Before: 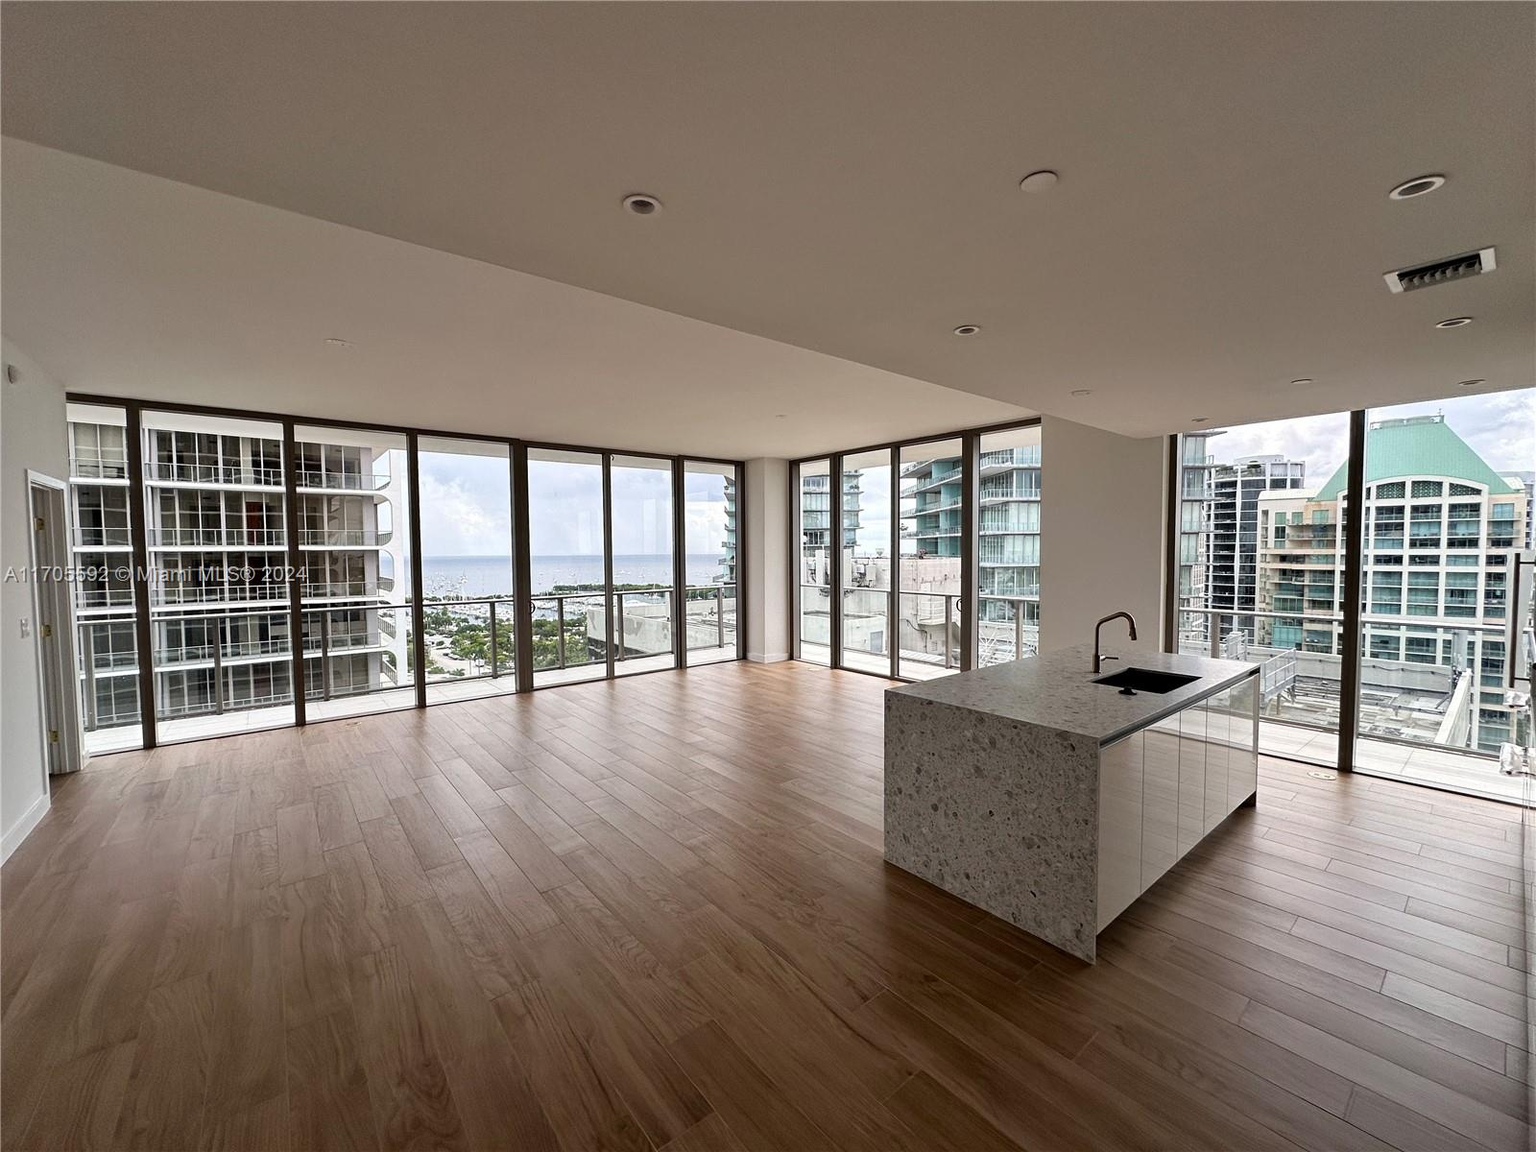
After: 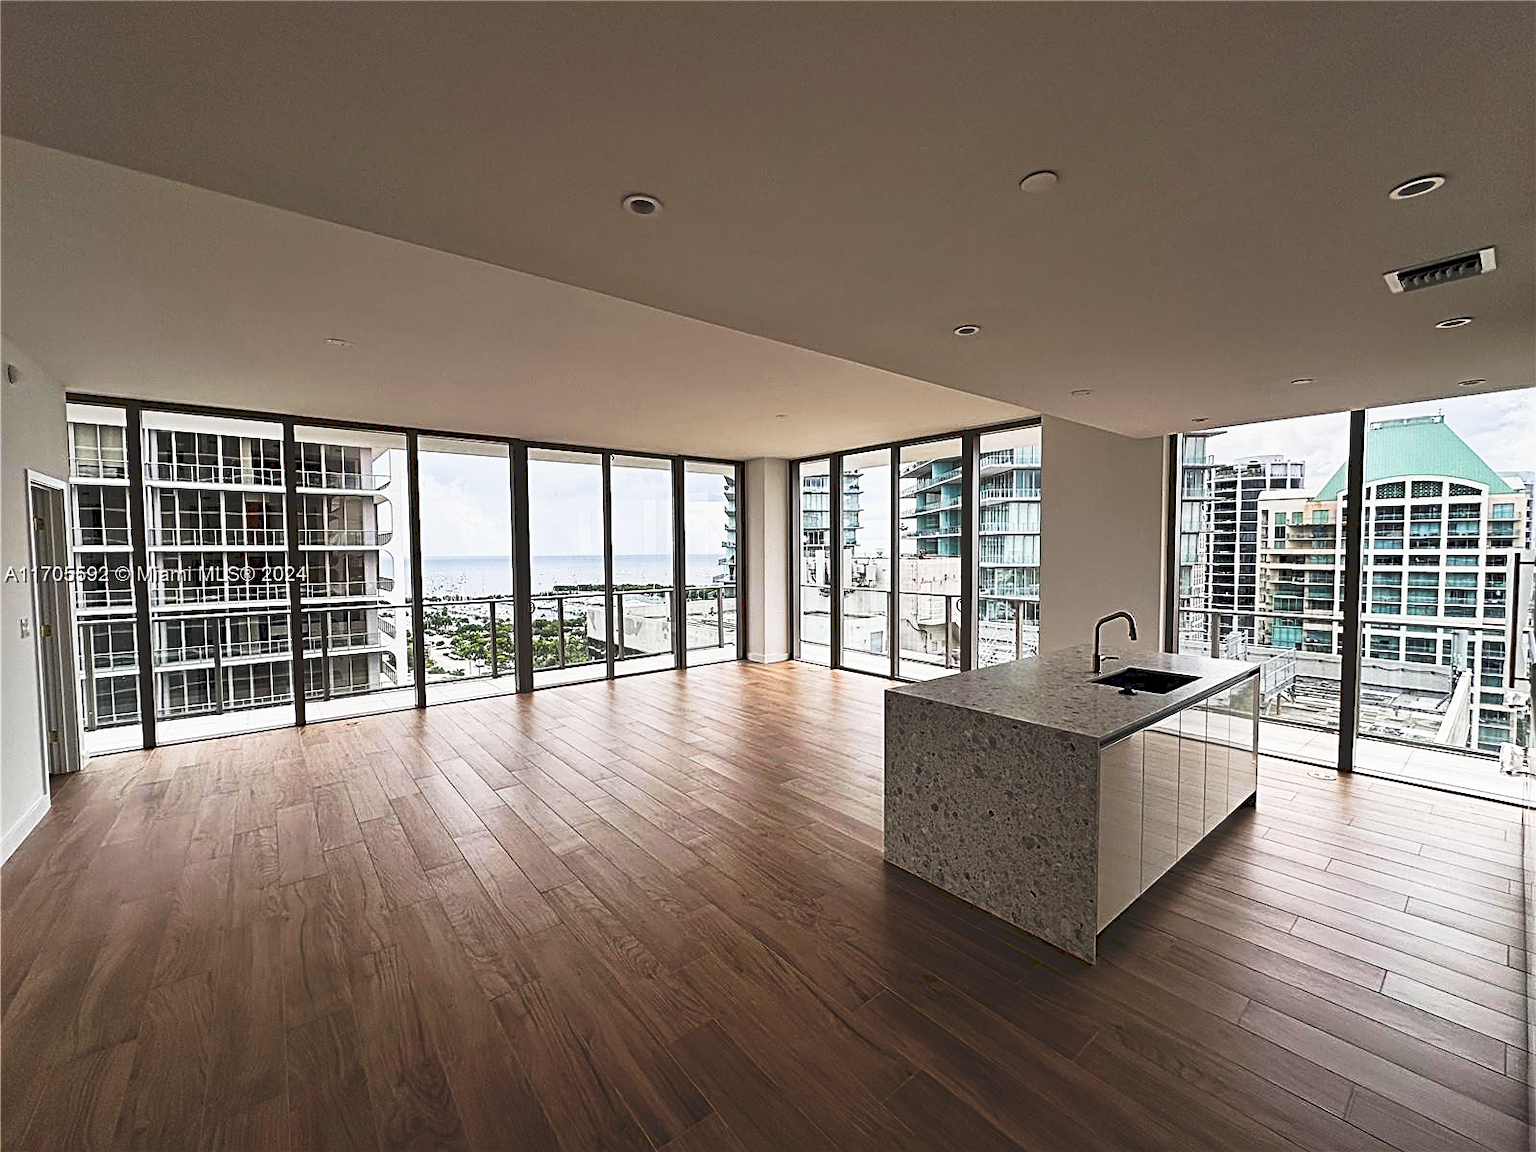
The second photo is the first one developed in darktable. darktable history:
graduated density: on, module defaults
sharpen: radius 2.543, amount 0.636
tone curve: curves: ch0 [(0, 0) (0.003, 0.142) (0.011, 0.142) (0.025, 0.147) (0.044, 0.147) (0.069, 0.152) (0.1, 0.16) (0.136, 0.172) (0.177, 0.193) (0.224, 0.221) (0.277, 0.264) (0.335, 0.322) (0.399, 0.399) (0.468, 0.49) (0.543, 0.593) (0.623, 0.723) (0.709, 0.841) (0.801, 0.925) (0.898, 0.976) (1, 1)], preserve colors none
